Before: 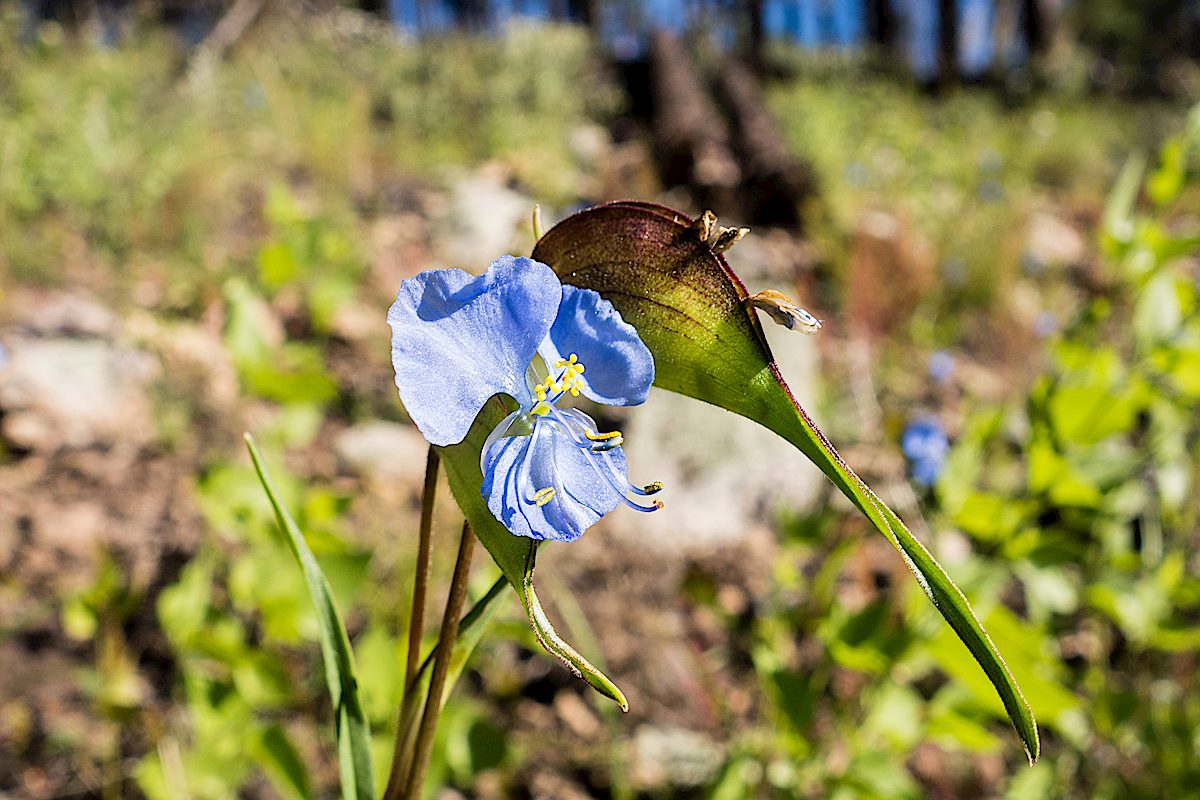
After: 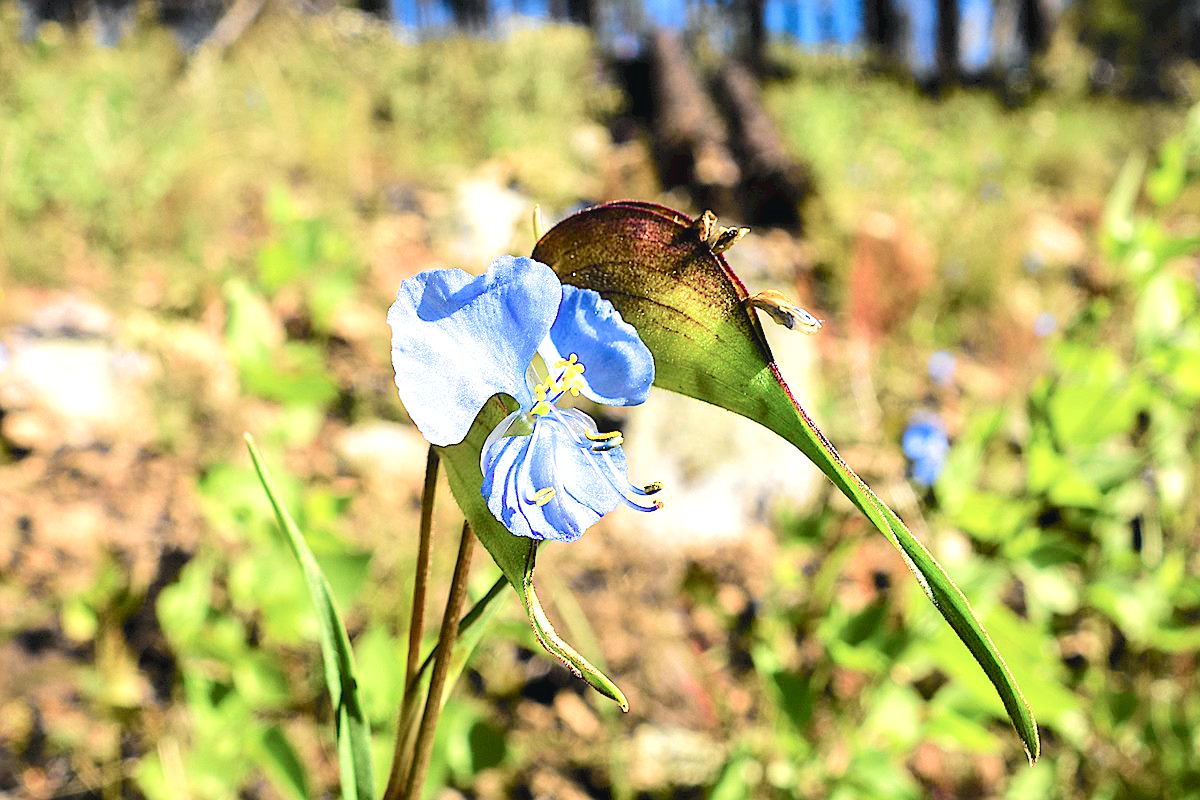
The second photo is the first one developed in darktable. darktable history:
exposure: black level correction -0.005, exposure 0.622 EV, compensate highlight preservation false
tone curve: curves: ch0 [(0, 0) (0.037, 0.011) (0.131, 0.108) (0.279, 0.279) (0.476, 0.554) (0.617, 0.693) (0.704, 0.77) (0.813, 0.852) (0.916, 0.924) (1, 0.993)]; ch1 [(0, 0) (0.318, 0.278) (0.444, 0.427) (0.493, 0.492) (0.508, 0.502) (0.534, 0.531) (0.562, 0.571) (0.626, 0.667) (0.746, 0.764) (1, 1)]; ch2 [(0, 0) (0.316, 0.292) (0.381, 0.37) (0.423, 0.448) (0.476, 0.492) (0.502, 0.498) (0.522, 0.518) (0.533, 0.532) (0.586, 0.631) (0.634, 0.663) (0.7, 0.7) (0.861, 0.808) (1, 0.951)], color space Lab, independent channels, preserve colors none
